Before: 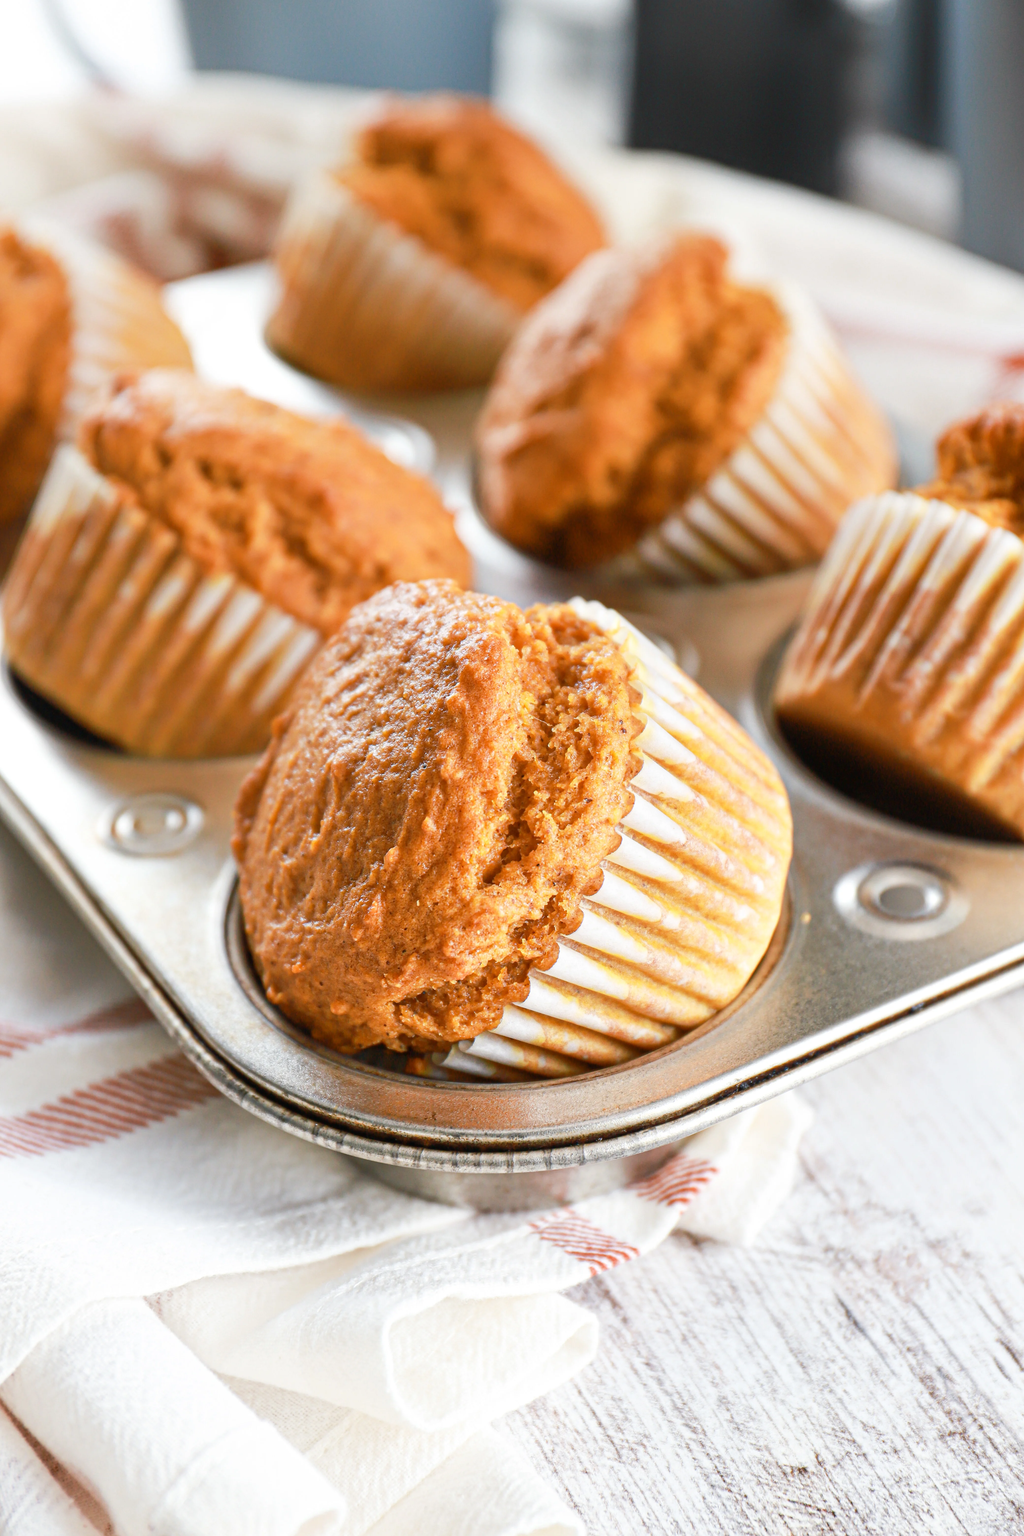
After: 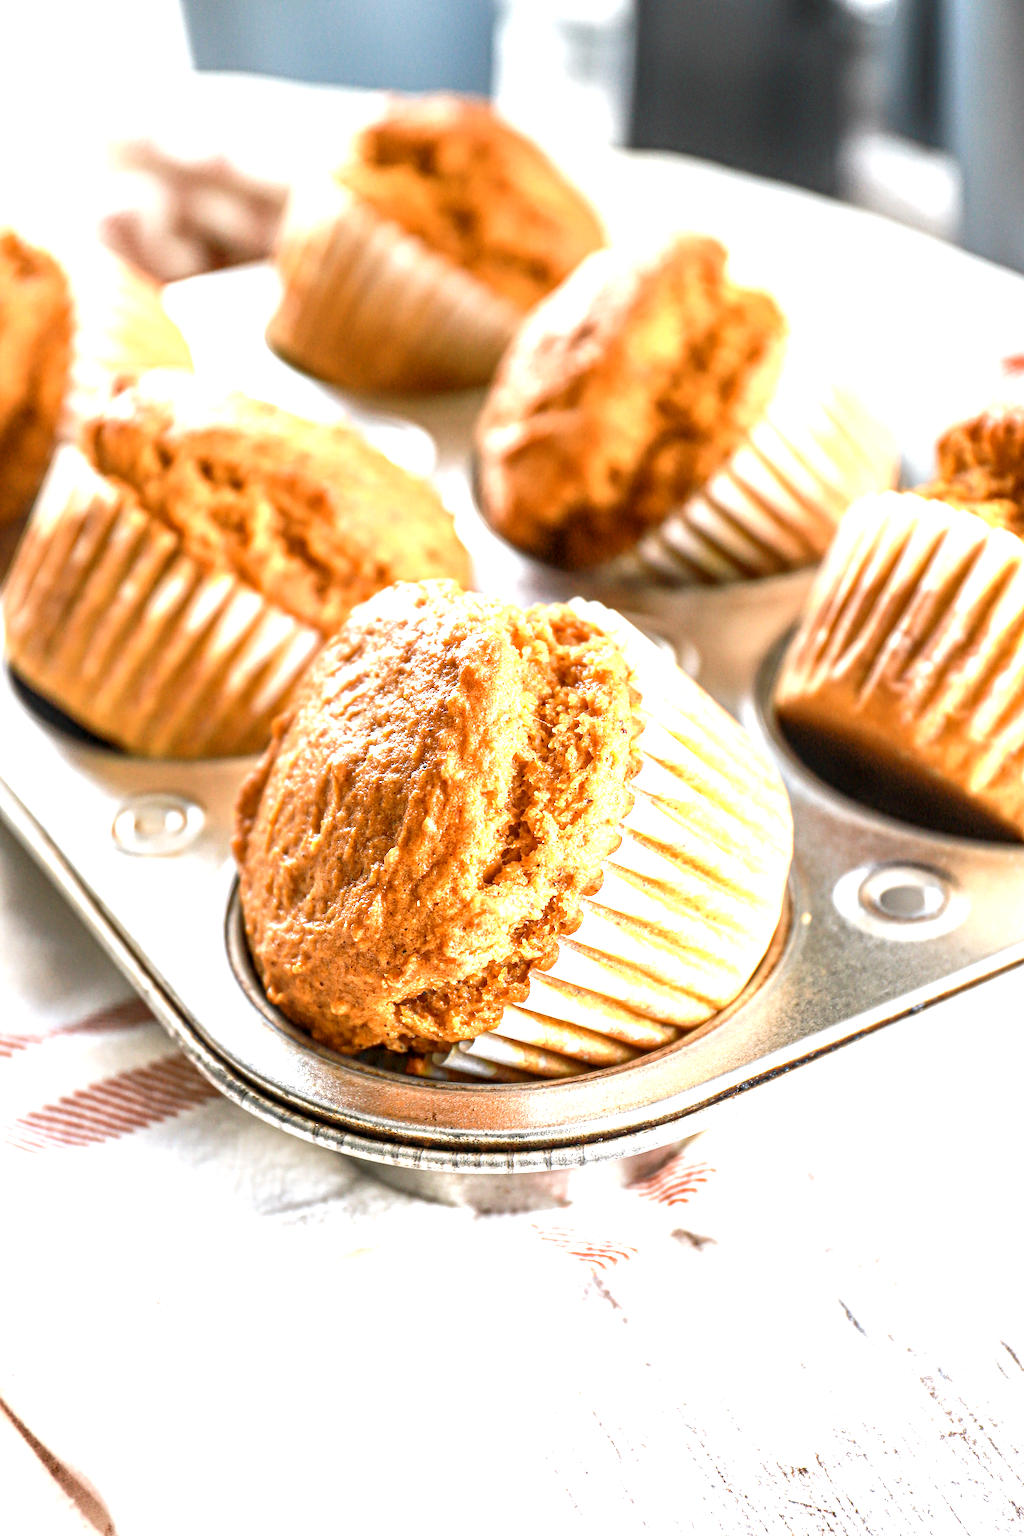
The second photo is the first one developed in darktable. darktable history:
local contrast: detail 150%
exposure: exposure 0.95 EV, compensate highlight preservation false
